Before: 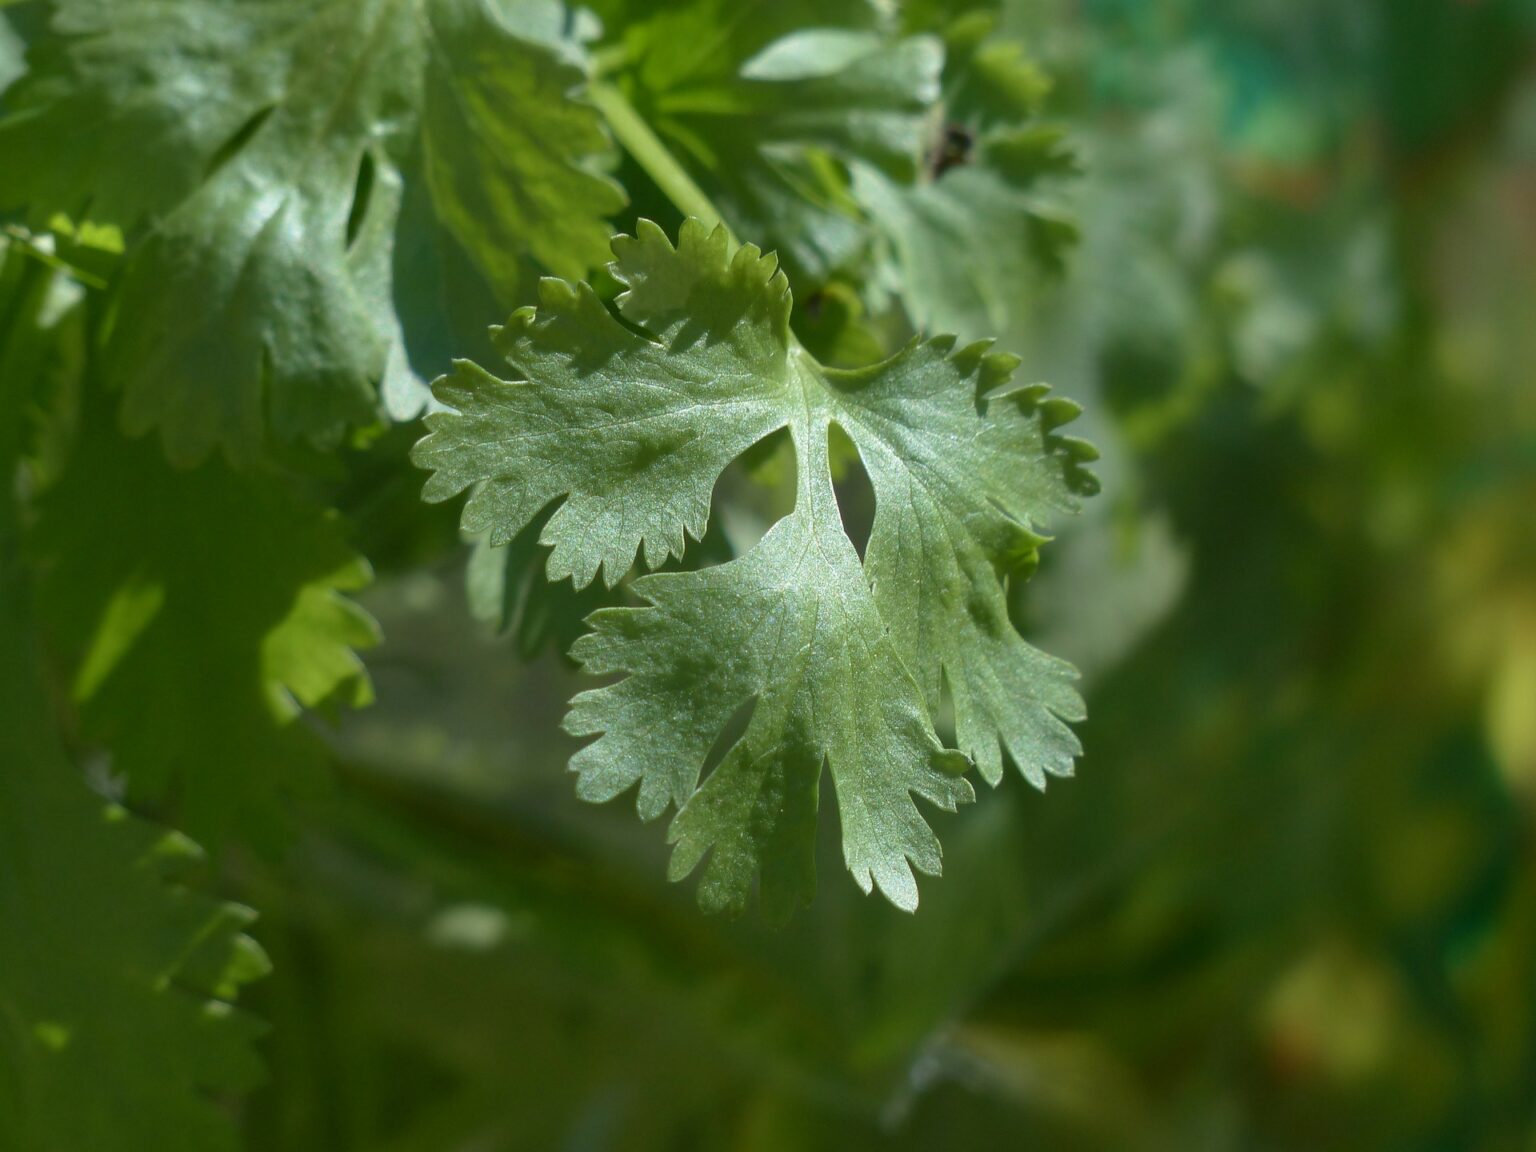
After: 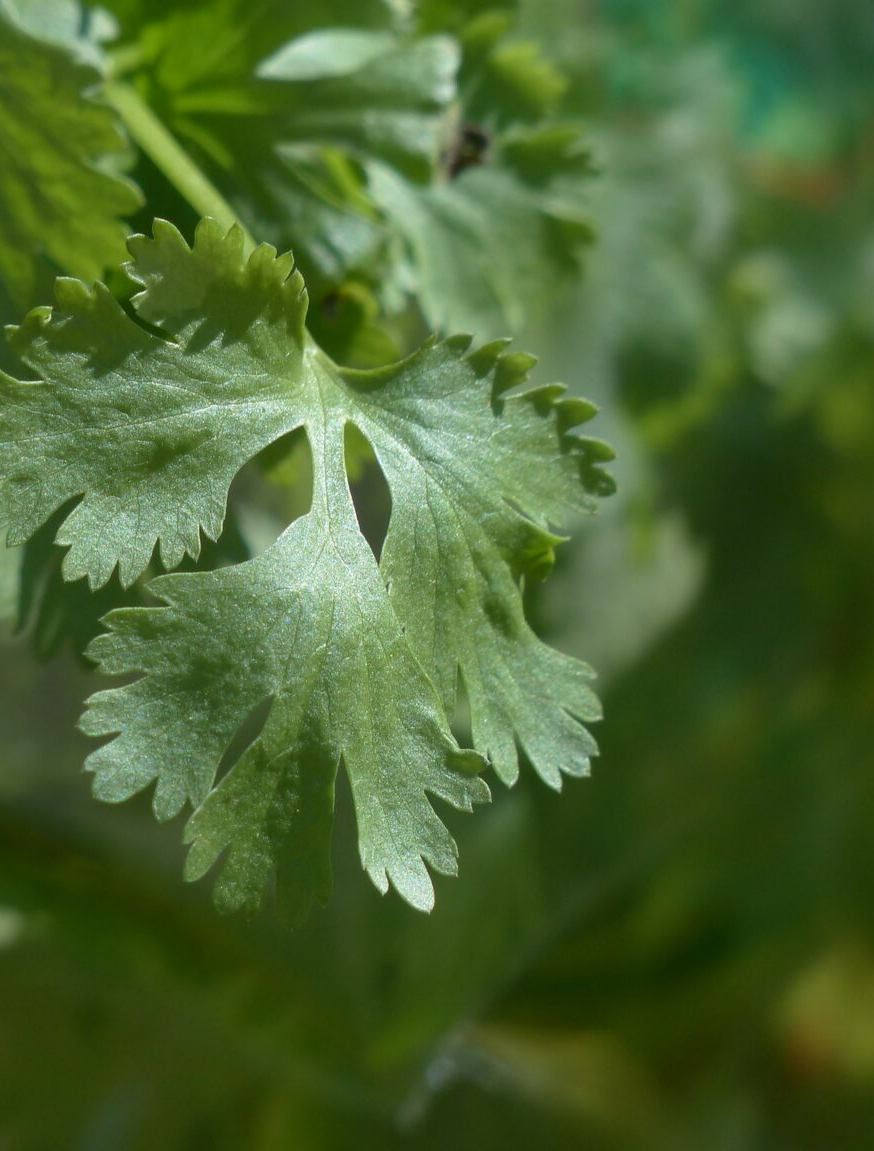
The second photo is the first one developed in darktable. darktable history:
crop: left 31.532%, top 0.025%, right 11.548%
